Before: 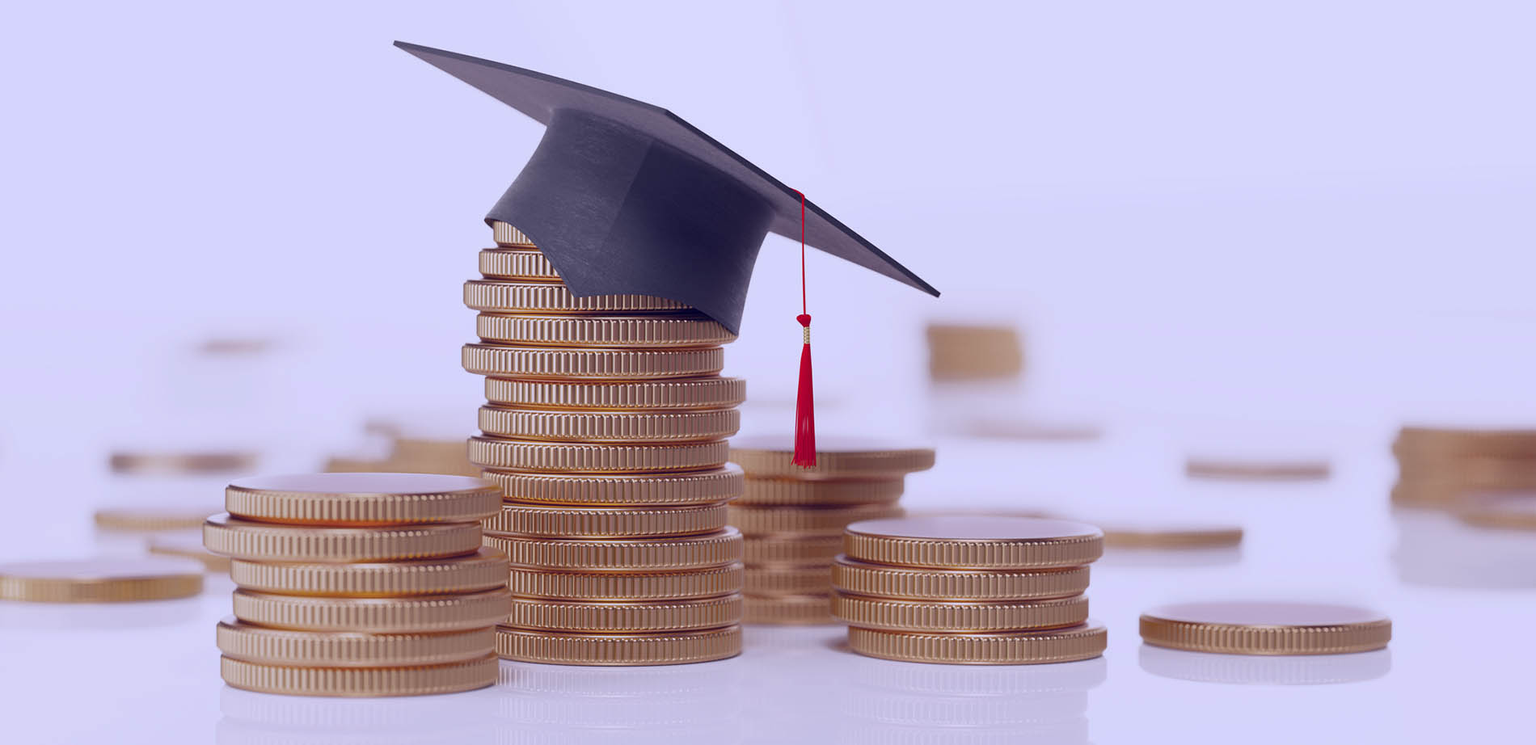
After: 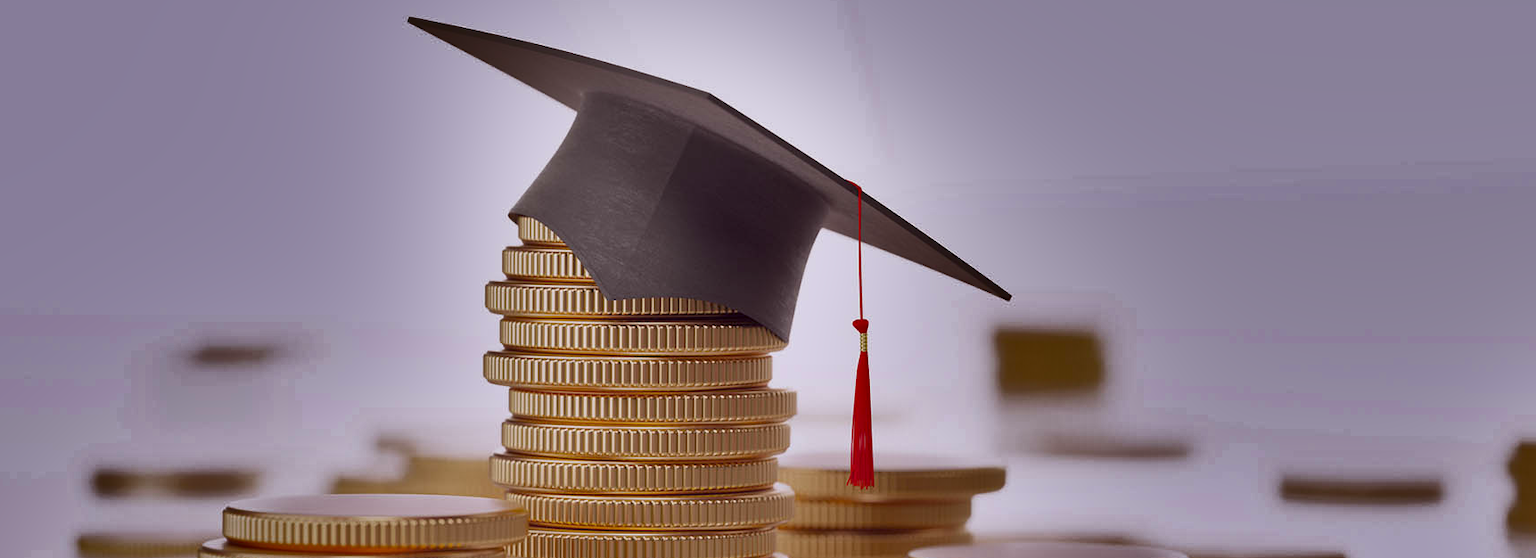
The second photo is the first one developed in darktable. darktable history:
shadows and highlights: shadows 18.61, highlights -84.19, soften with gaussian
crop: left 1.558%, top 3.396%, right 7.737%, bottom 28.511%
color correction: highlights a* -1.83, highlights b* 10.26, shadows a* 0.38, shadows b* 19.45
